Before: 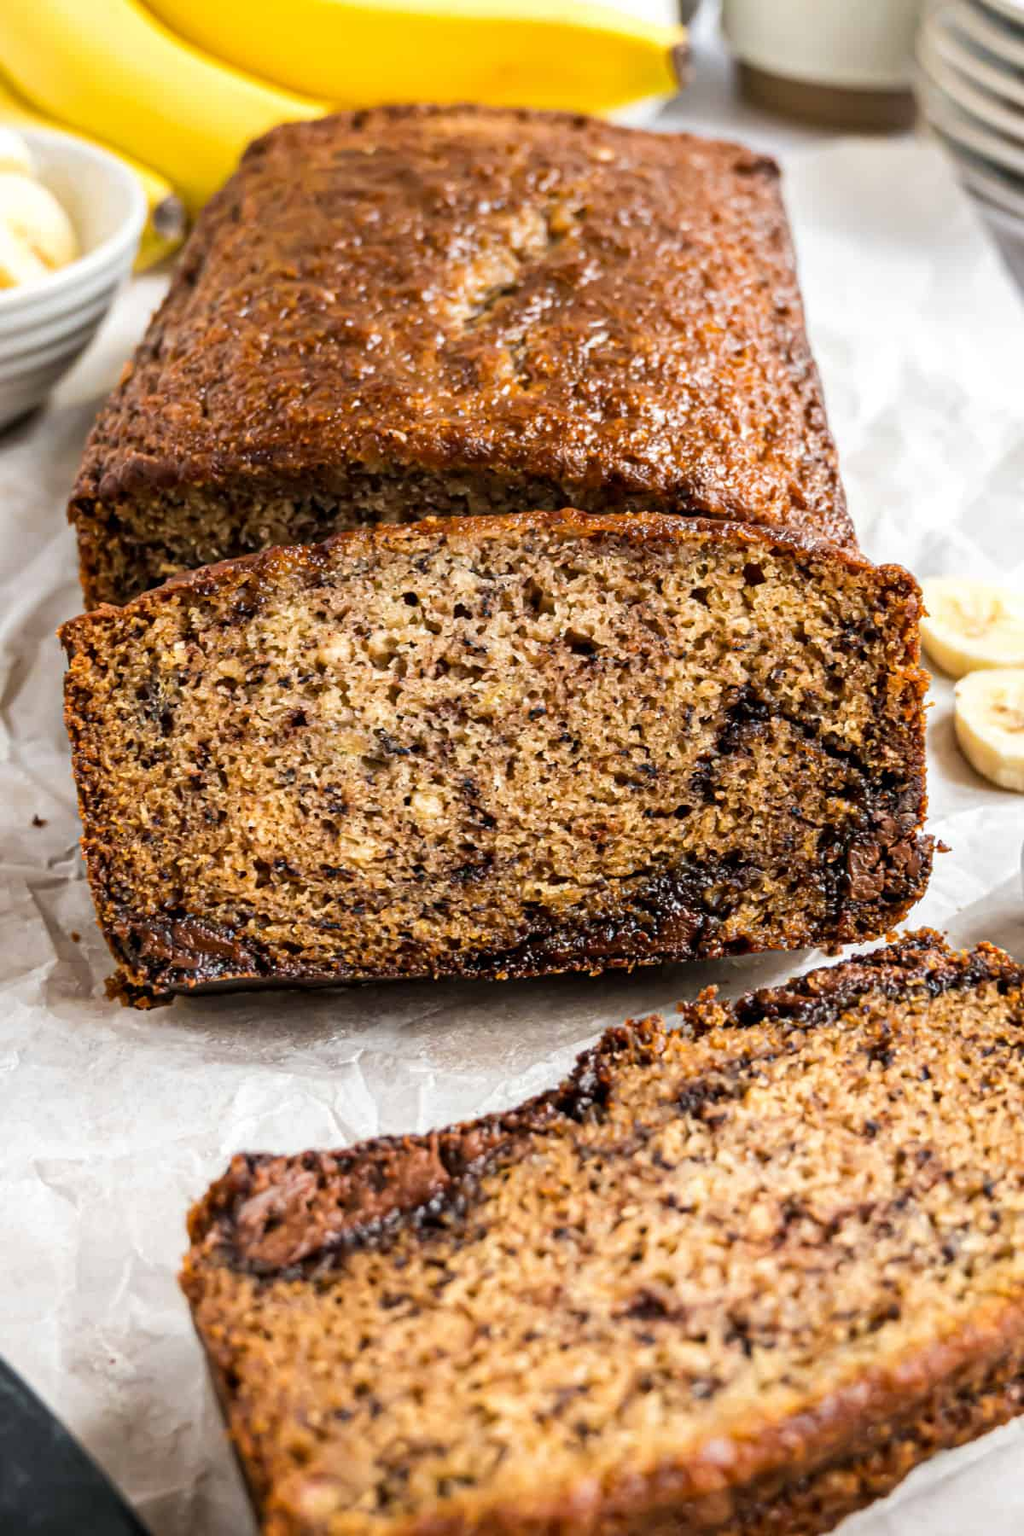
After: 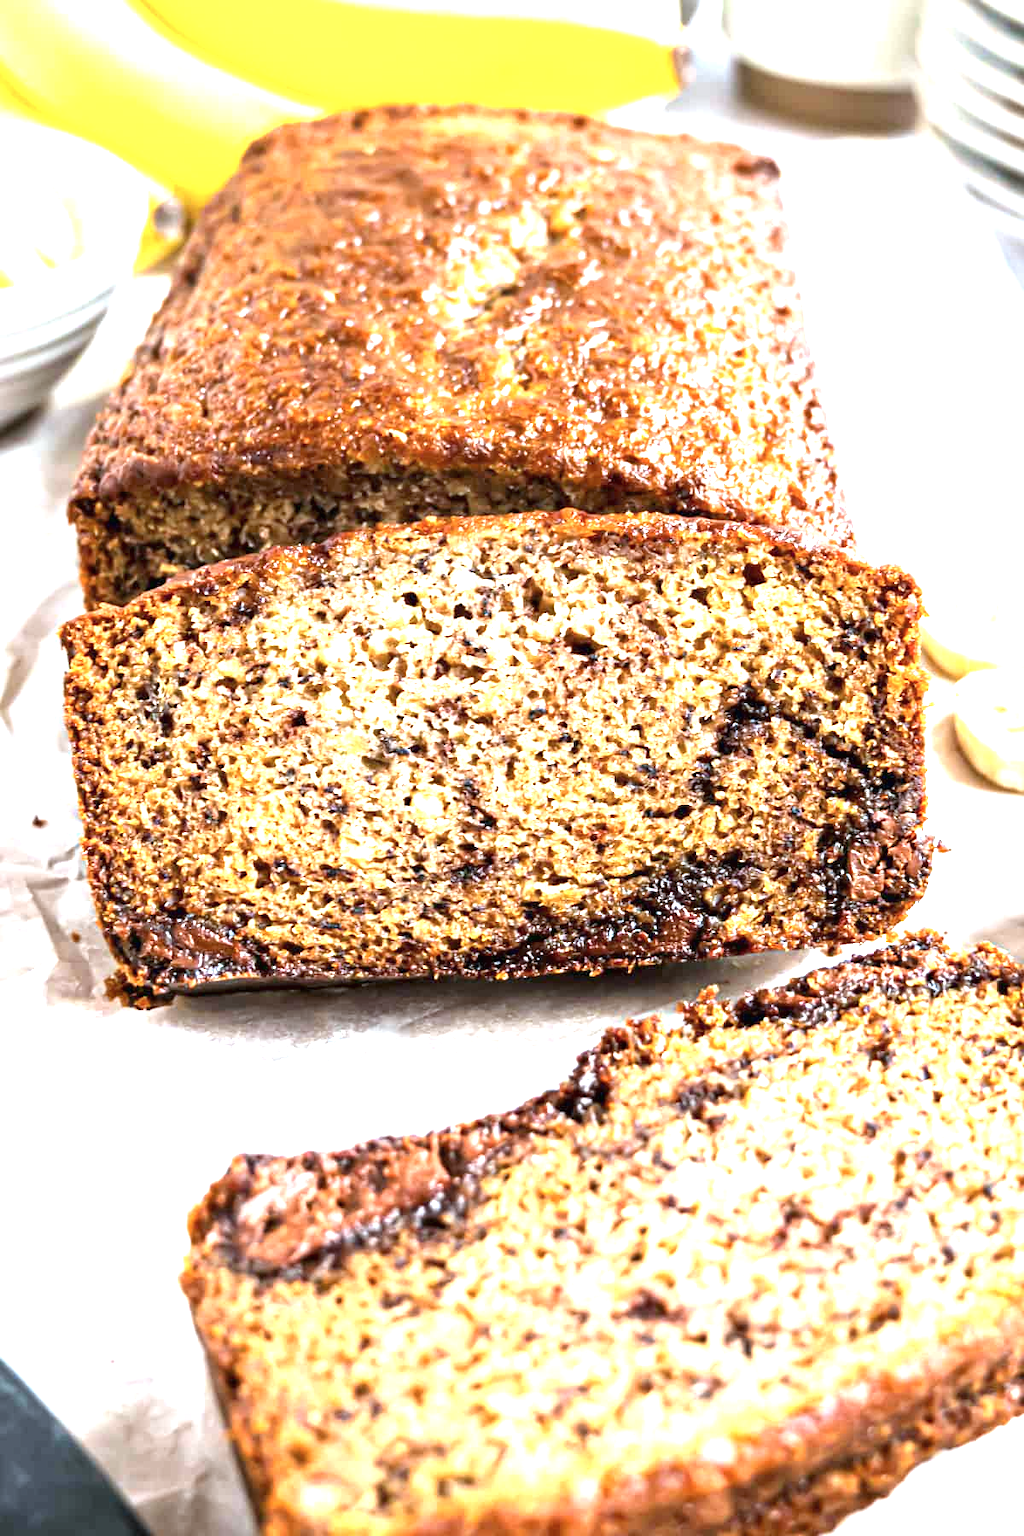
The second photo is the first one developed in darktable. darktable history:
exposure: black level correction 0, exposure 1.594 EV, compensate highlight preservation false
color correction: highlights a* -3.91, highlights b* -10.9
